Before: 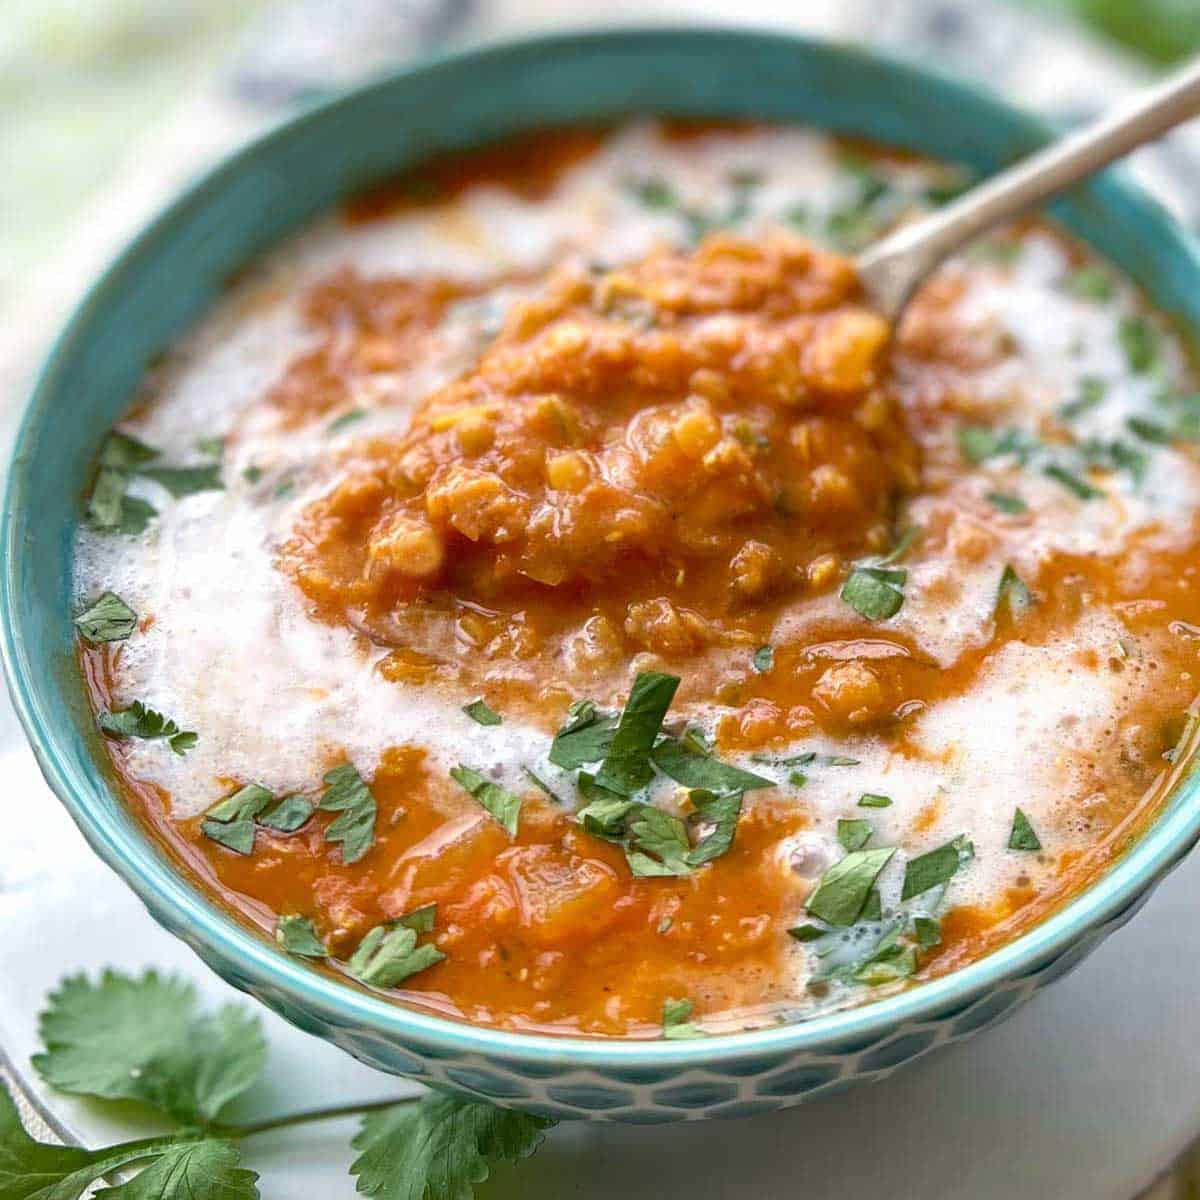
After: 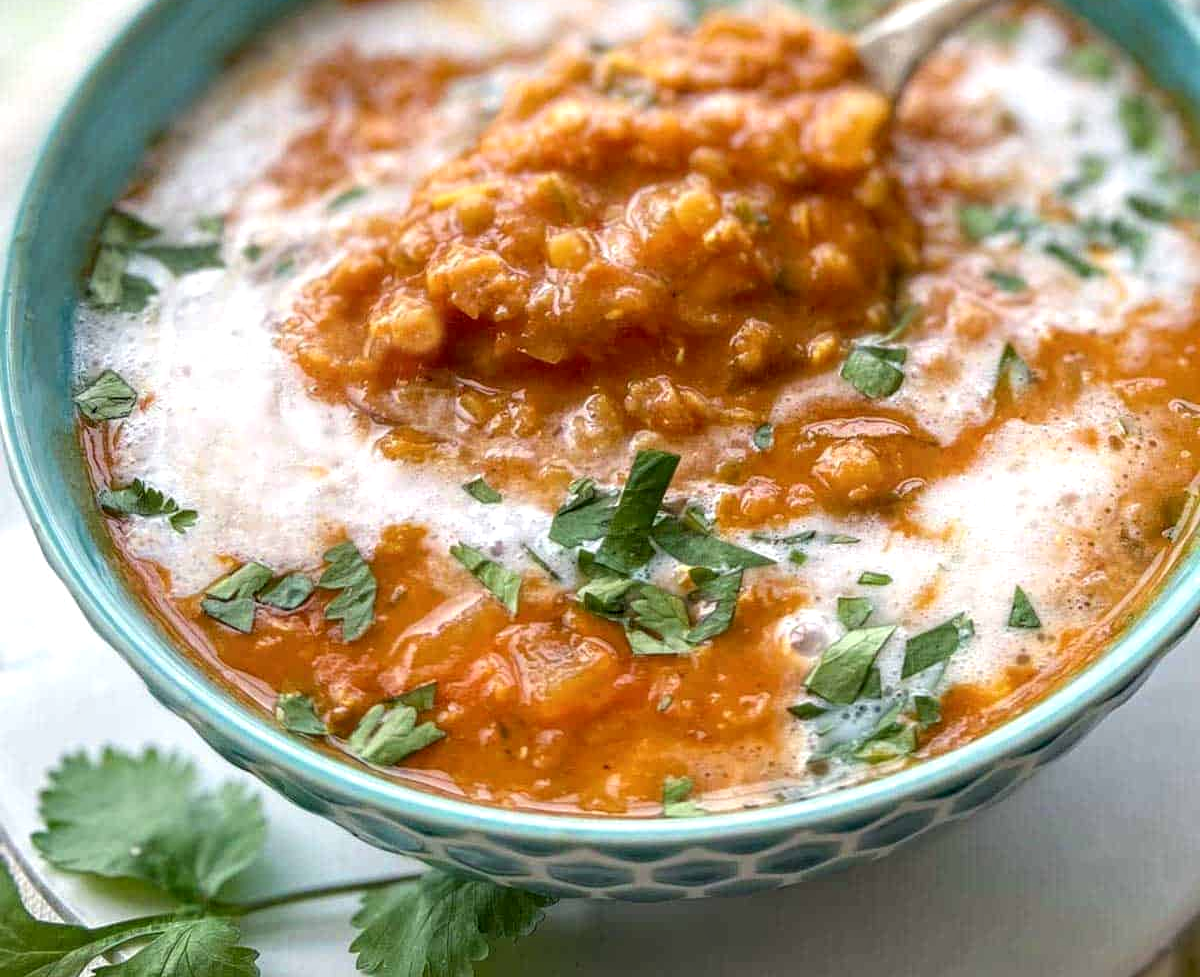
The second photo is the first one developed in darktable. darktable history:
crop and rotate: top 18.507%
local contrast: on, module defaults
shadows and highlights: radius 93.07, shadows -14.46, white point adjustment 0.23, highlights 31.48, compress 48.23%, highlights color adjustment 52.79%, soften with gaussian
